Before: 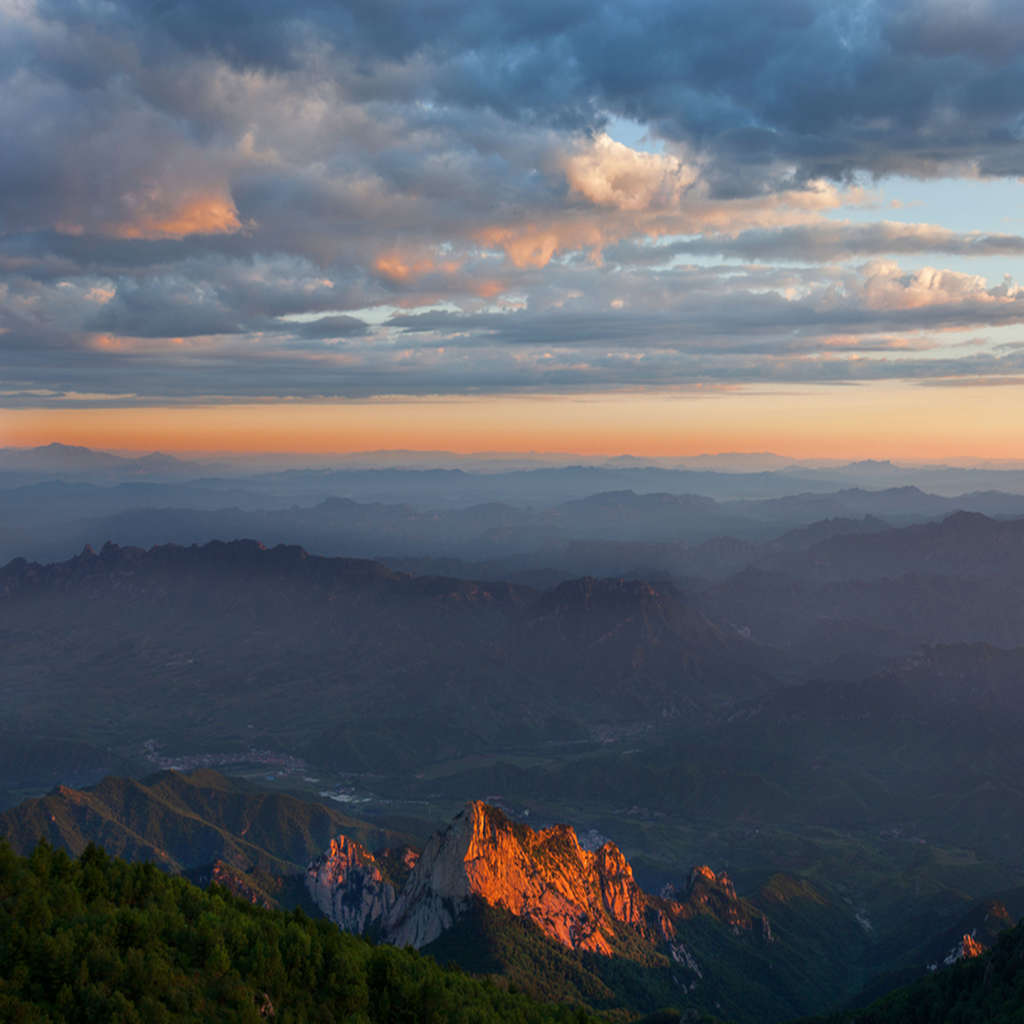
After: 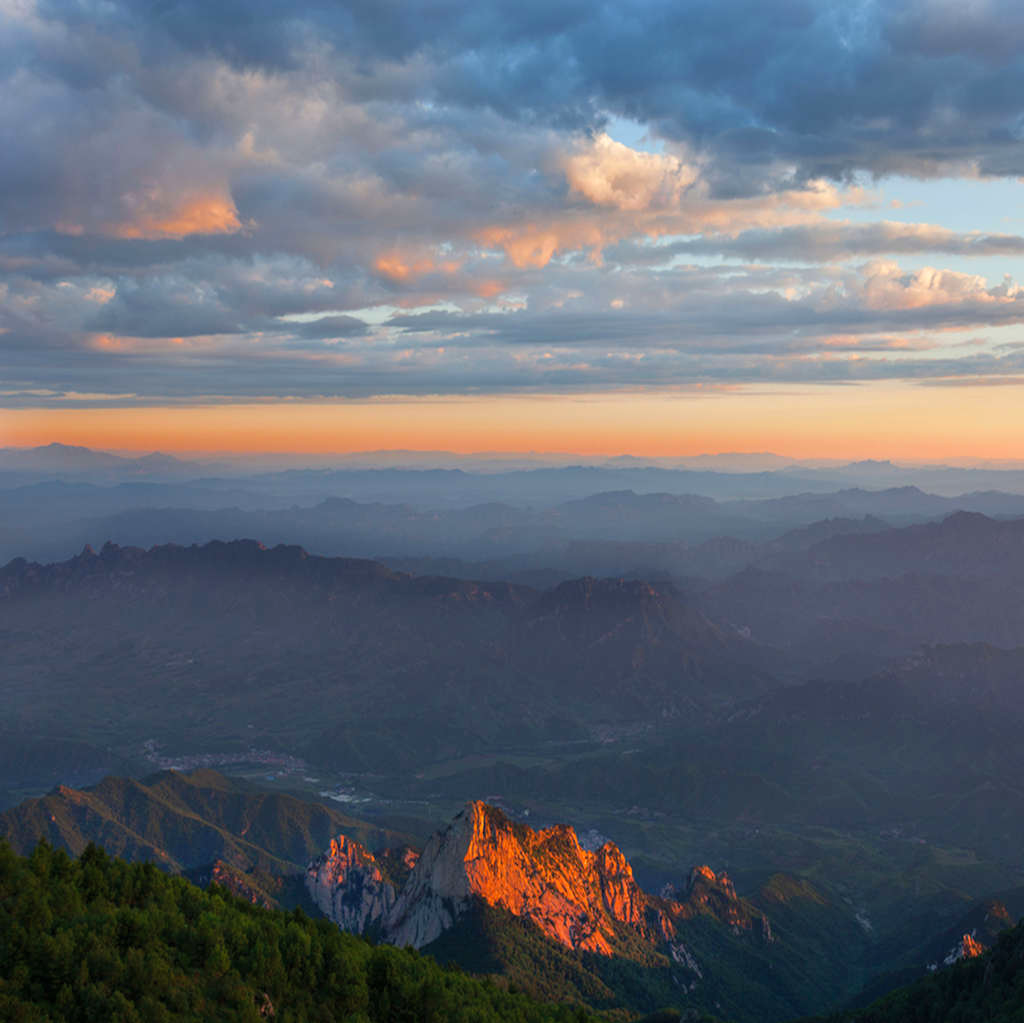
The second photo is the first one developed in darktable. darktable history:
contrast brightness saturation: contrast 0.029, brightness 0.065, saturation 0.121
crop: bottom 0.075%
